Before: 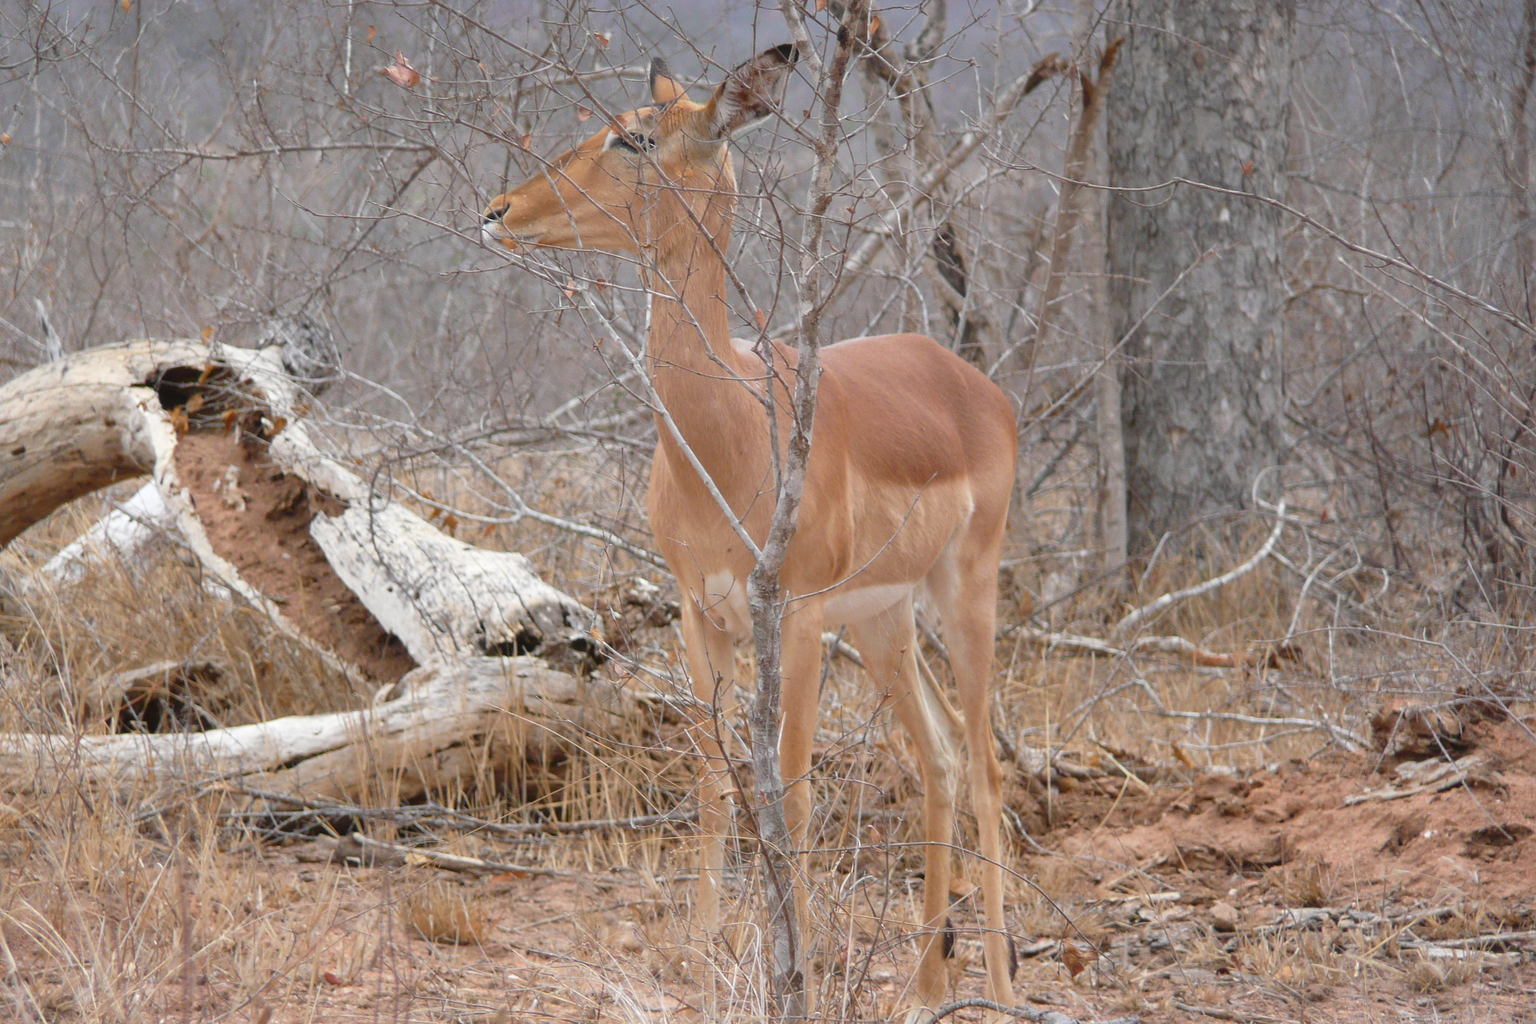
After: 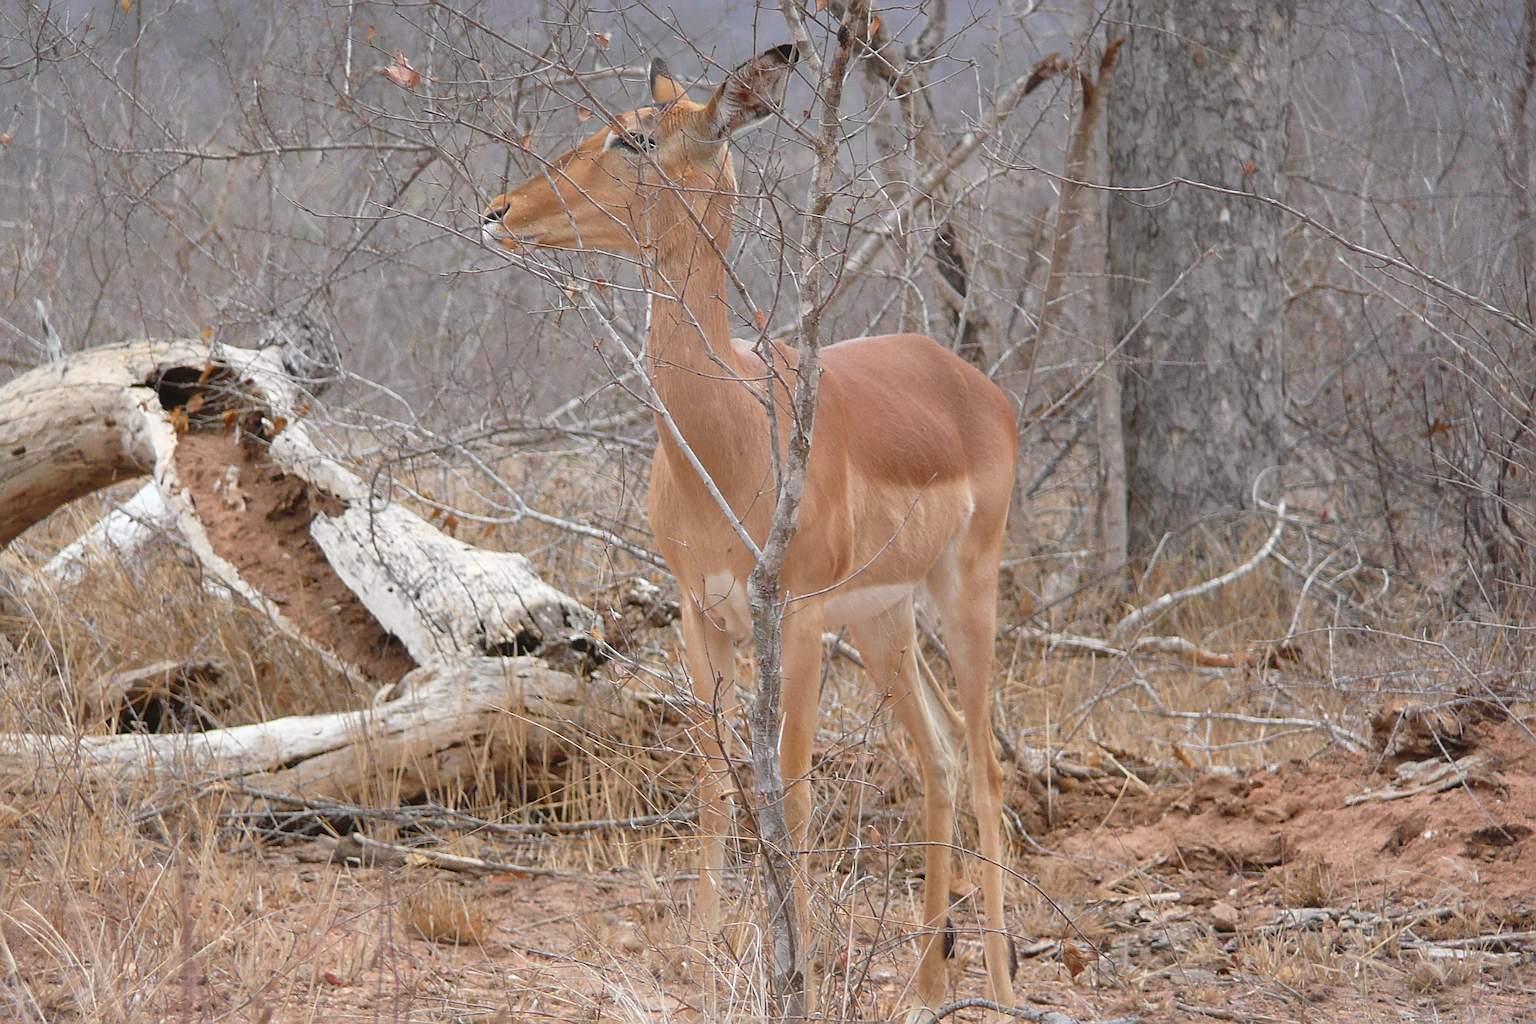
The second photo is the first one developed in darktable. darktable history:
sharpen: radius 2.558, amount 0.649
